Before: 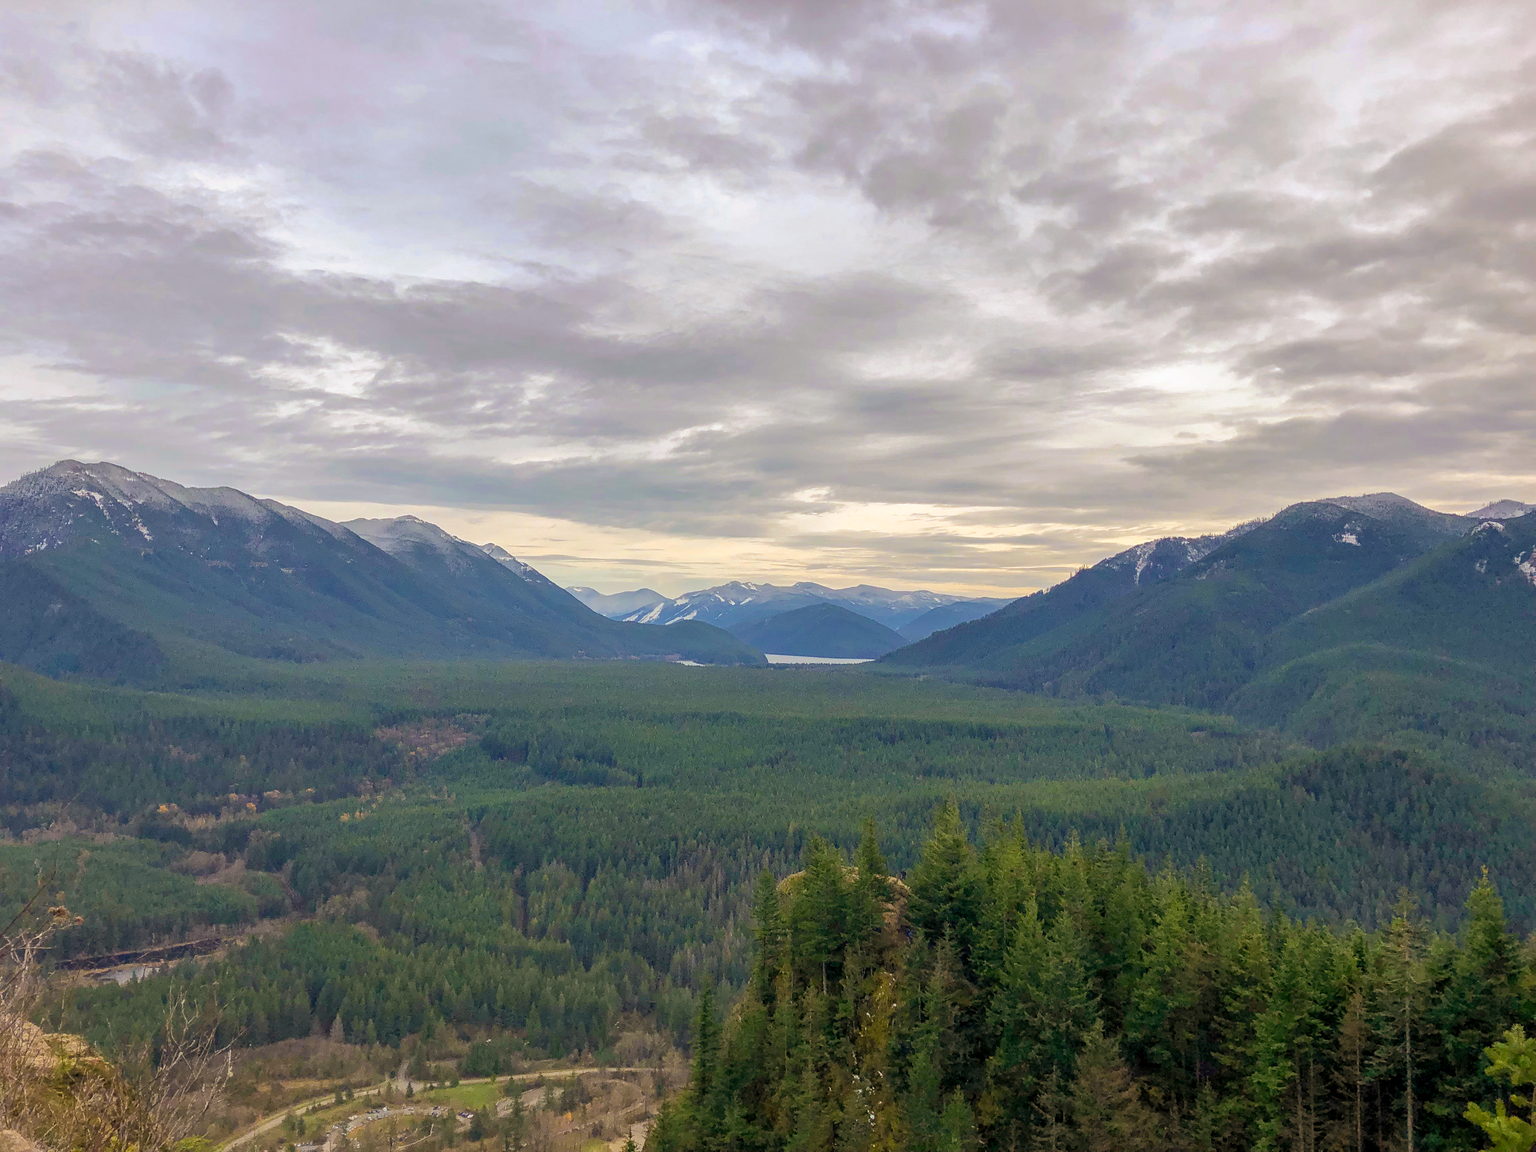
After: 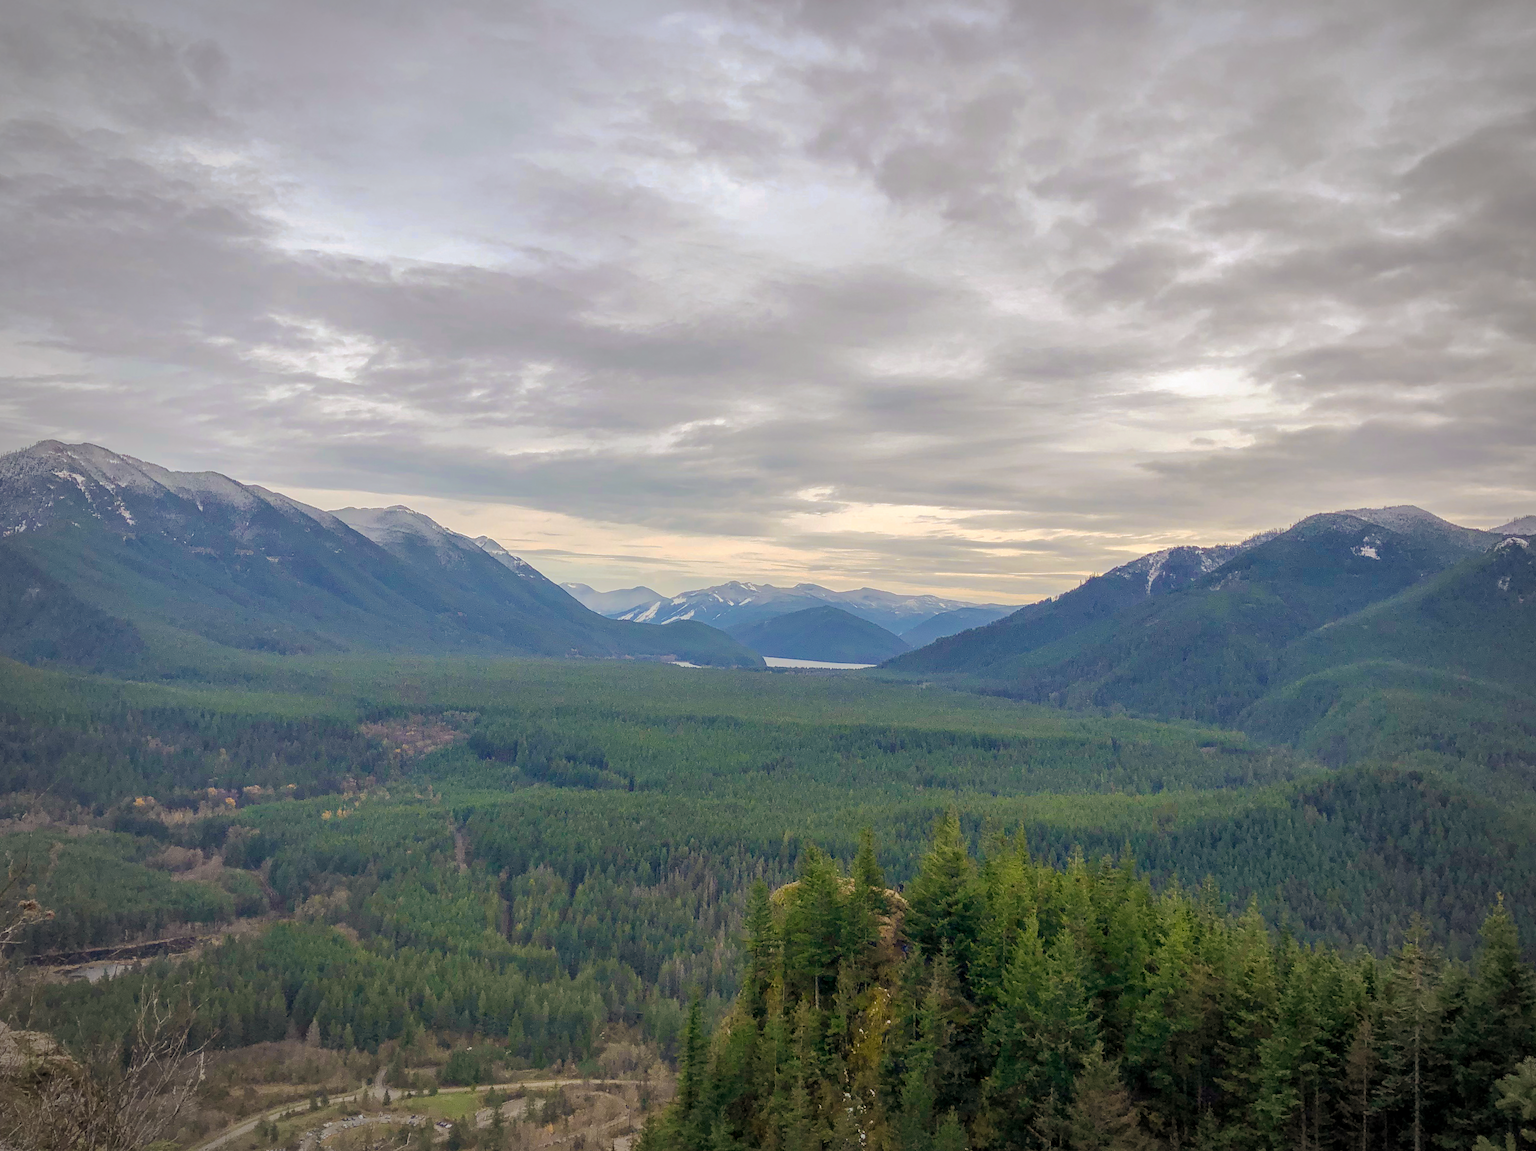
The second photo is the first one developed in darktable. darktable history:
base curve: curves: ch0 [(0, 0) (0.235, 0.266) (0.503, 0.496) (0.786, 0.72) (1, 1)], preserve colors none
vignetting: automatic ratio true
crop and rotate: angle -1.34°
